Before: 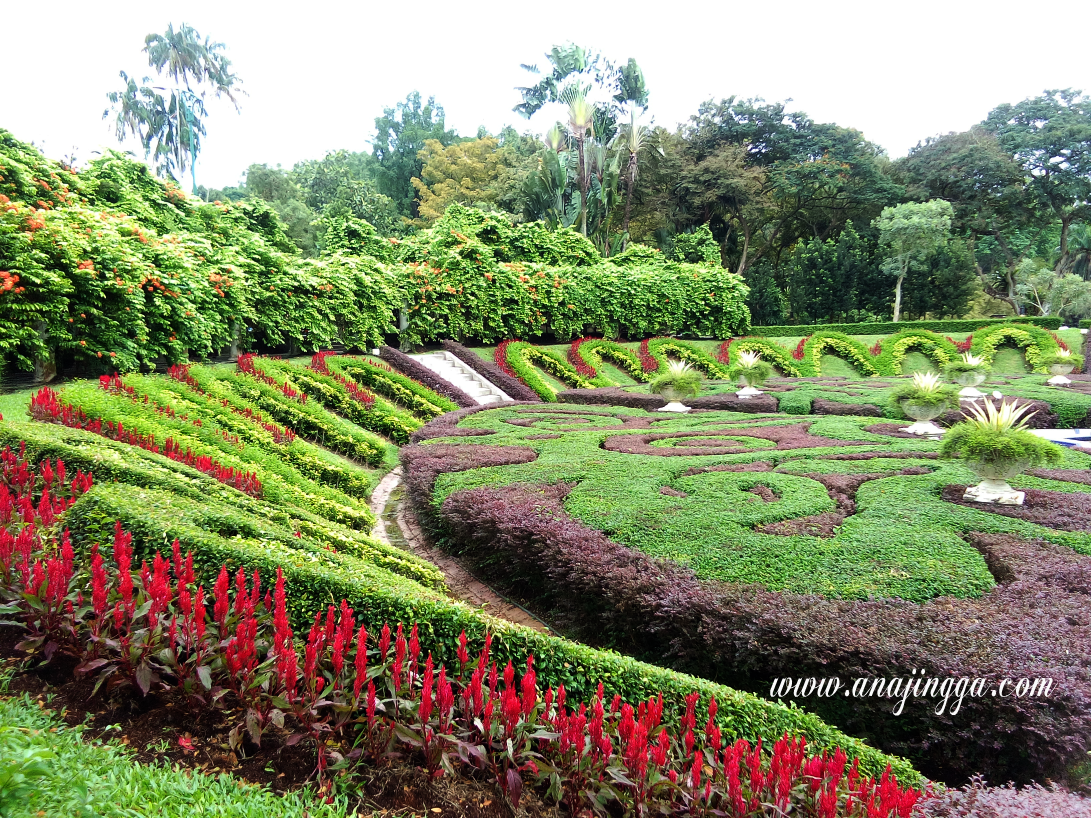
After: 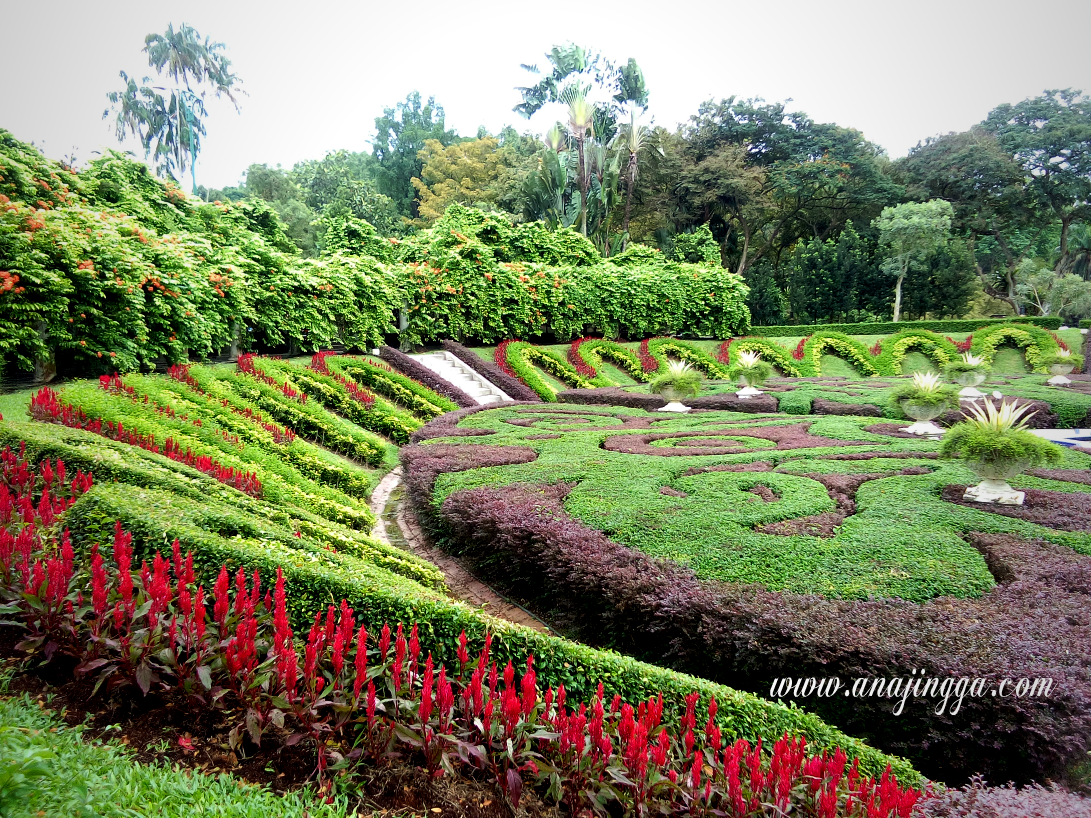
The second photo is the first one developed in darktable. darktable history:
exposure: black level correction 0.005, exposure 0.001 EV, compensate highlight preservation false
vignetting: fall-off start 72.03%, fall-off radius 107.56%, saturation -0.003, width/height ratio 0.729
